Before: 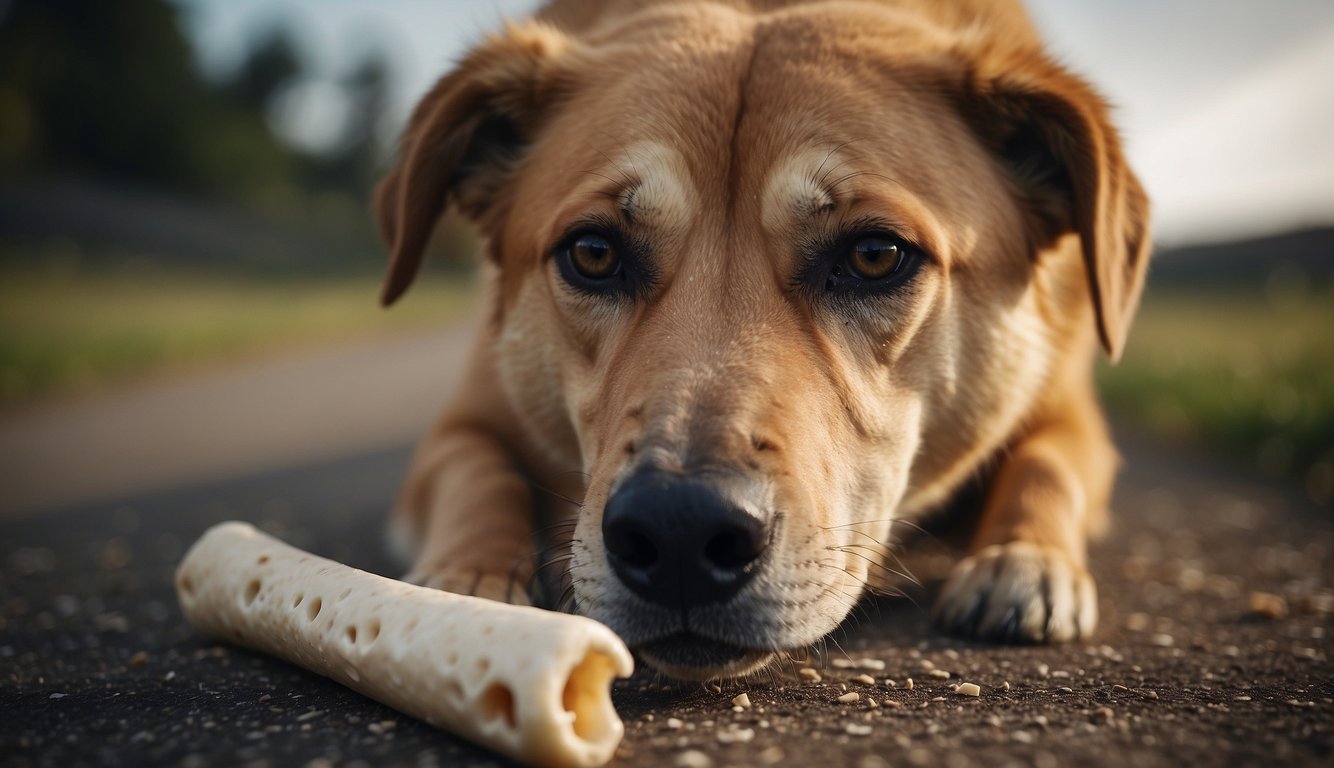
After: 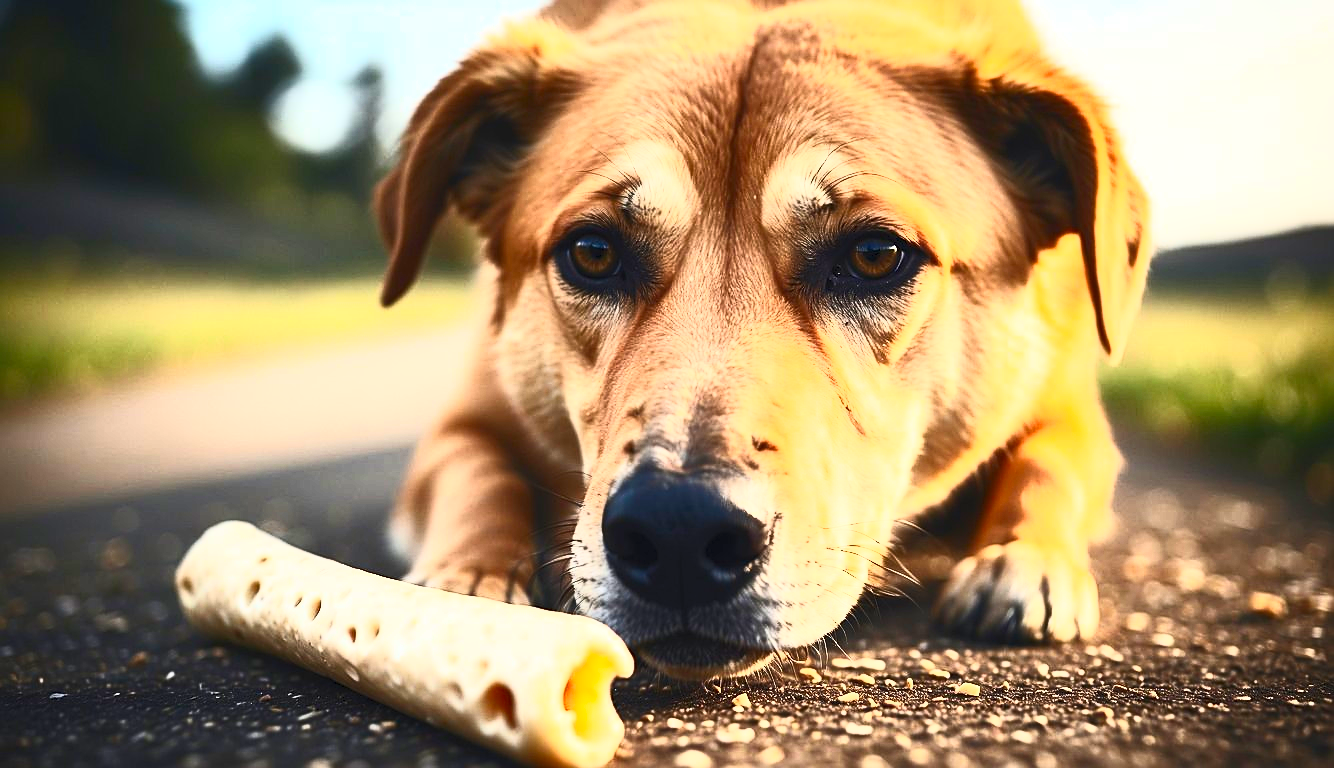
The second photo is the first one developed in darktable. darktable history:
sharpen: on, module defaults
contrast brightness saturation: contrast 0.837, brightness 0.604, saturation 0.599
exposure: exposure 0.749 EV, compensate exposure bias true, compensate highlight preservation false
